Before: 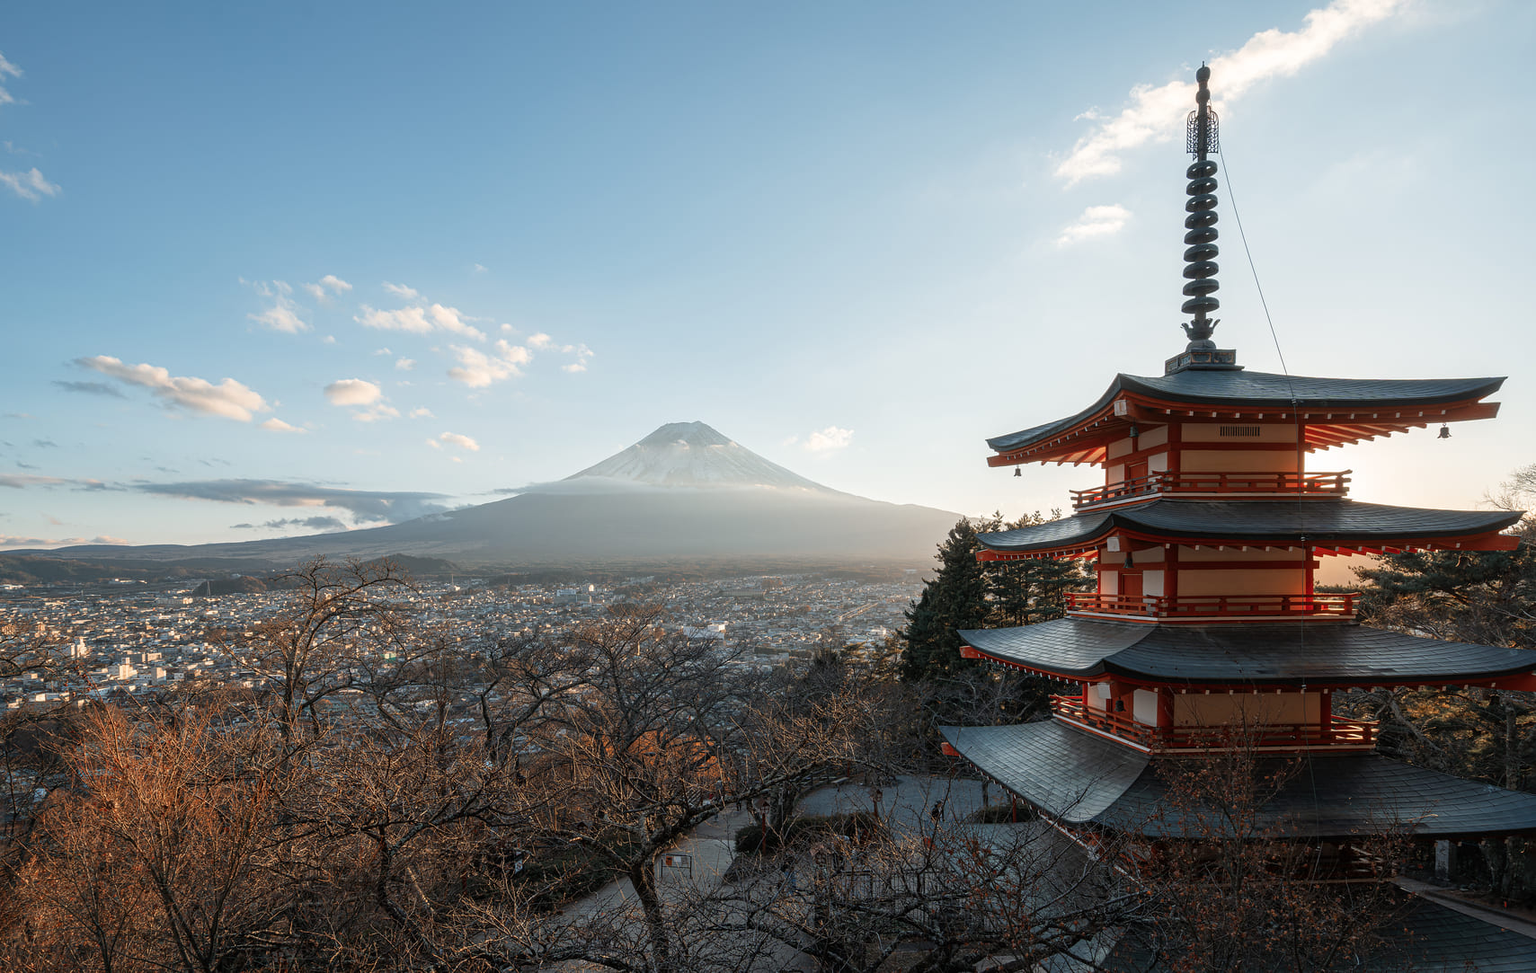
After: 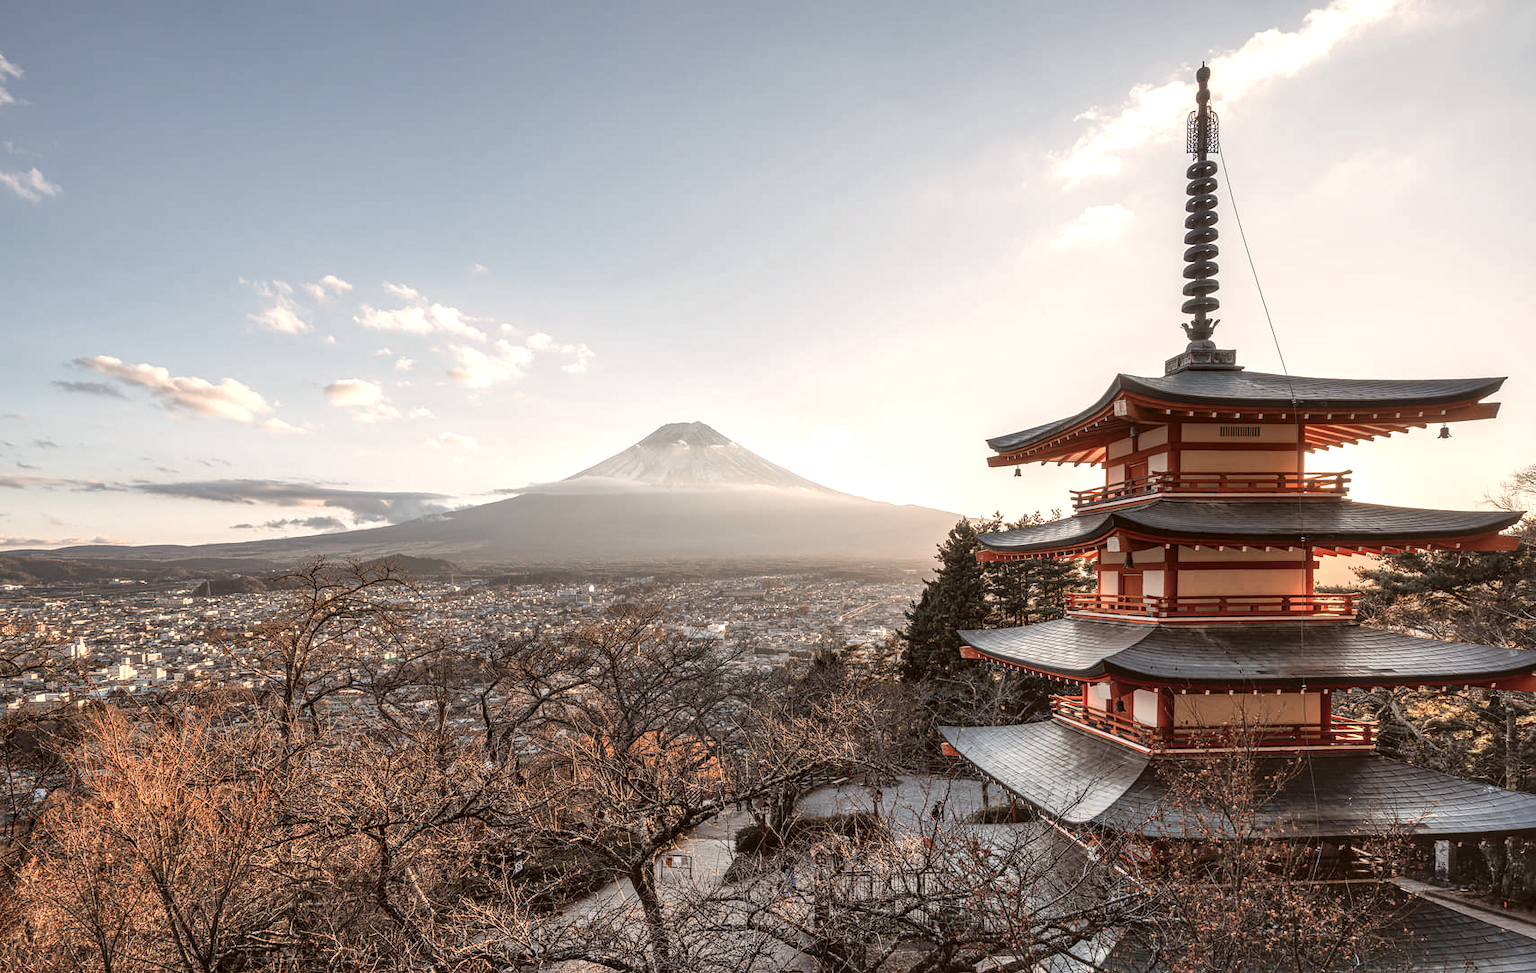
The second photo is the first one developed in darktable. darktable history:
color correction: highlights a* 6.27, highlights b* 8.19, shadows a* 5.94, shadows b* 7.23, saturation 0.9
local contrast: highlights 59%, detail 145%
contrast brightness saturation: contrast -0.1, saturation -0.1
shadows and highlights: radius 110.86, shadows 51.09, white point adjustment 9.16, highlights -4.17, highlights color adjustment 32.2%, soften with gaussian
